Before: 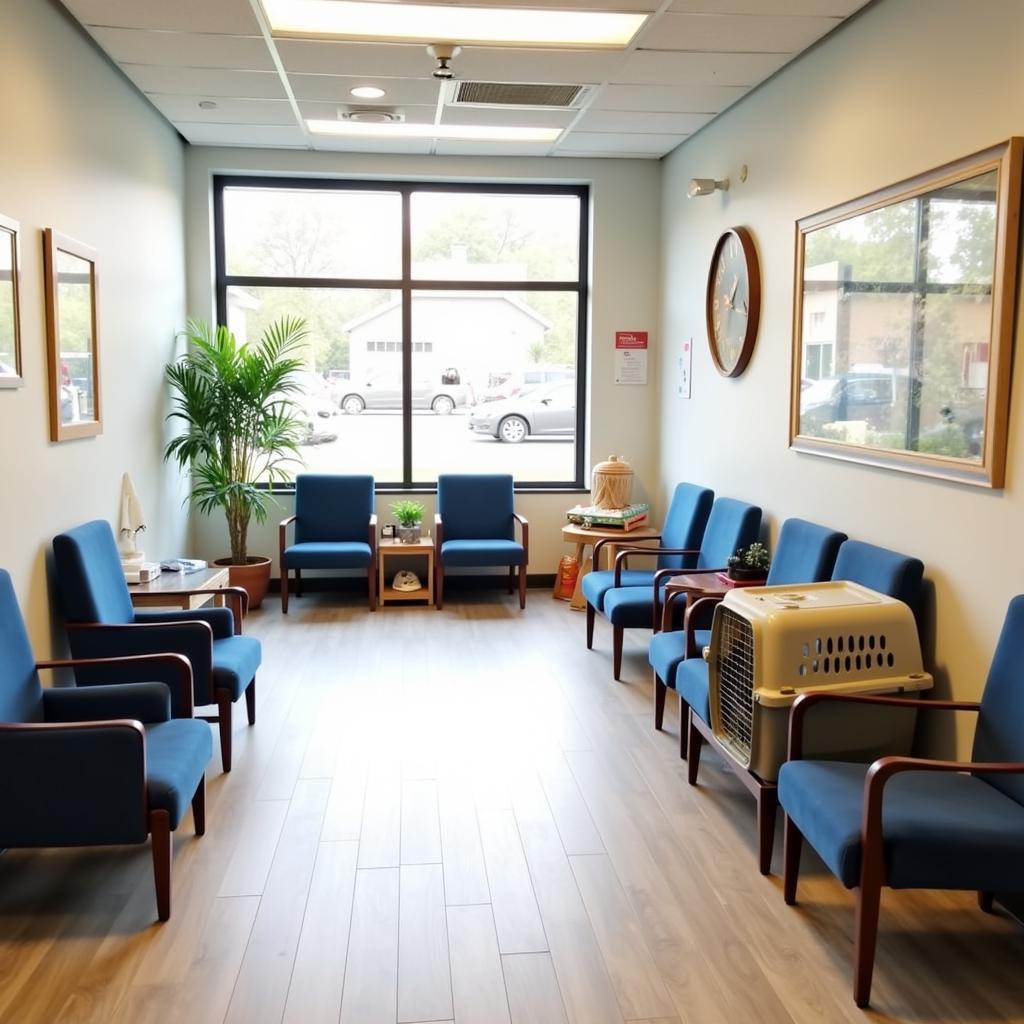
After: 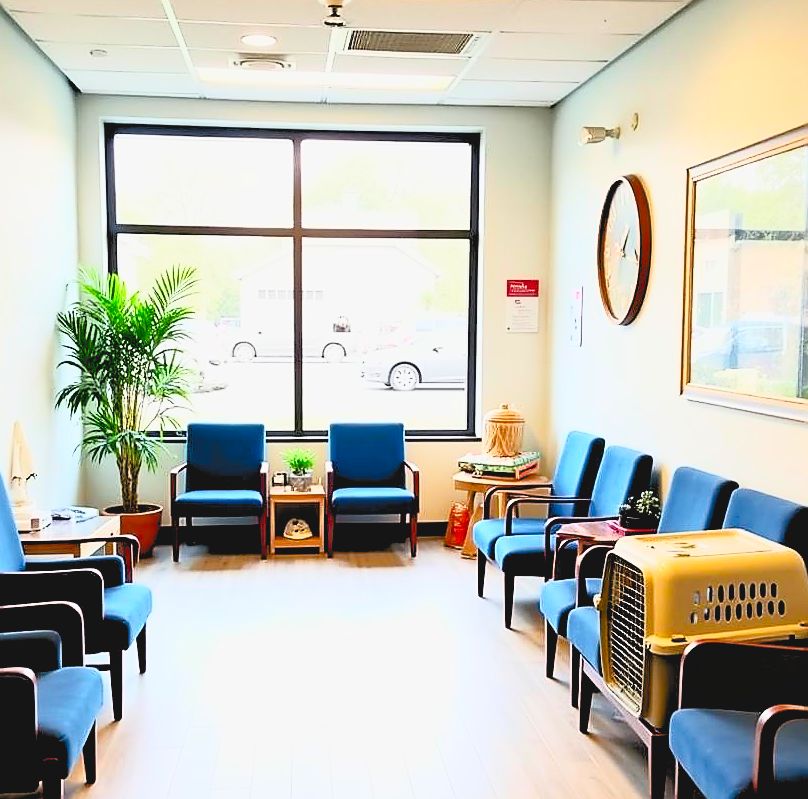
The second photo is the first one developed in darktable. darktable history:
crop and rotate: left 10.678%, top 5.089%, right 10.402%, bottom 16.806%
color correction: highlights b* -0.038, saturation 0.796
exposure: black level correction 0.013, compensate exposure bias true, compensate highlight preservation false
shadows and highlights: on, module defaults
sharpen: radius 1.358, amount 1.251, threshold 0.625
filmic rgb: black relative exposure -4.43 EV, white relative exposure 6.59 EV, threshold 5.94 EV, hardness 1.91, contrast 0.508, enable highlight reconstruction true
contrast brightness saturation: contrast 1, brightness 0.982, saturation 0.995
